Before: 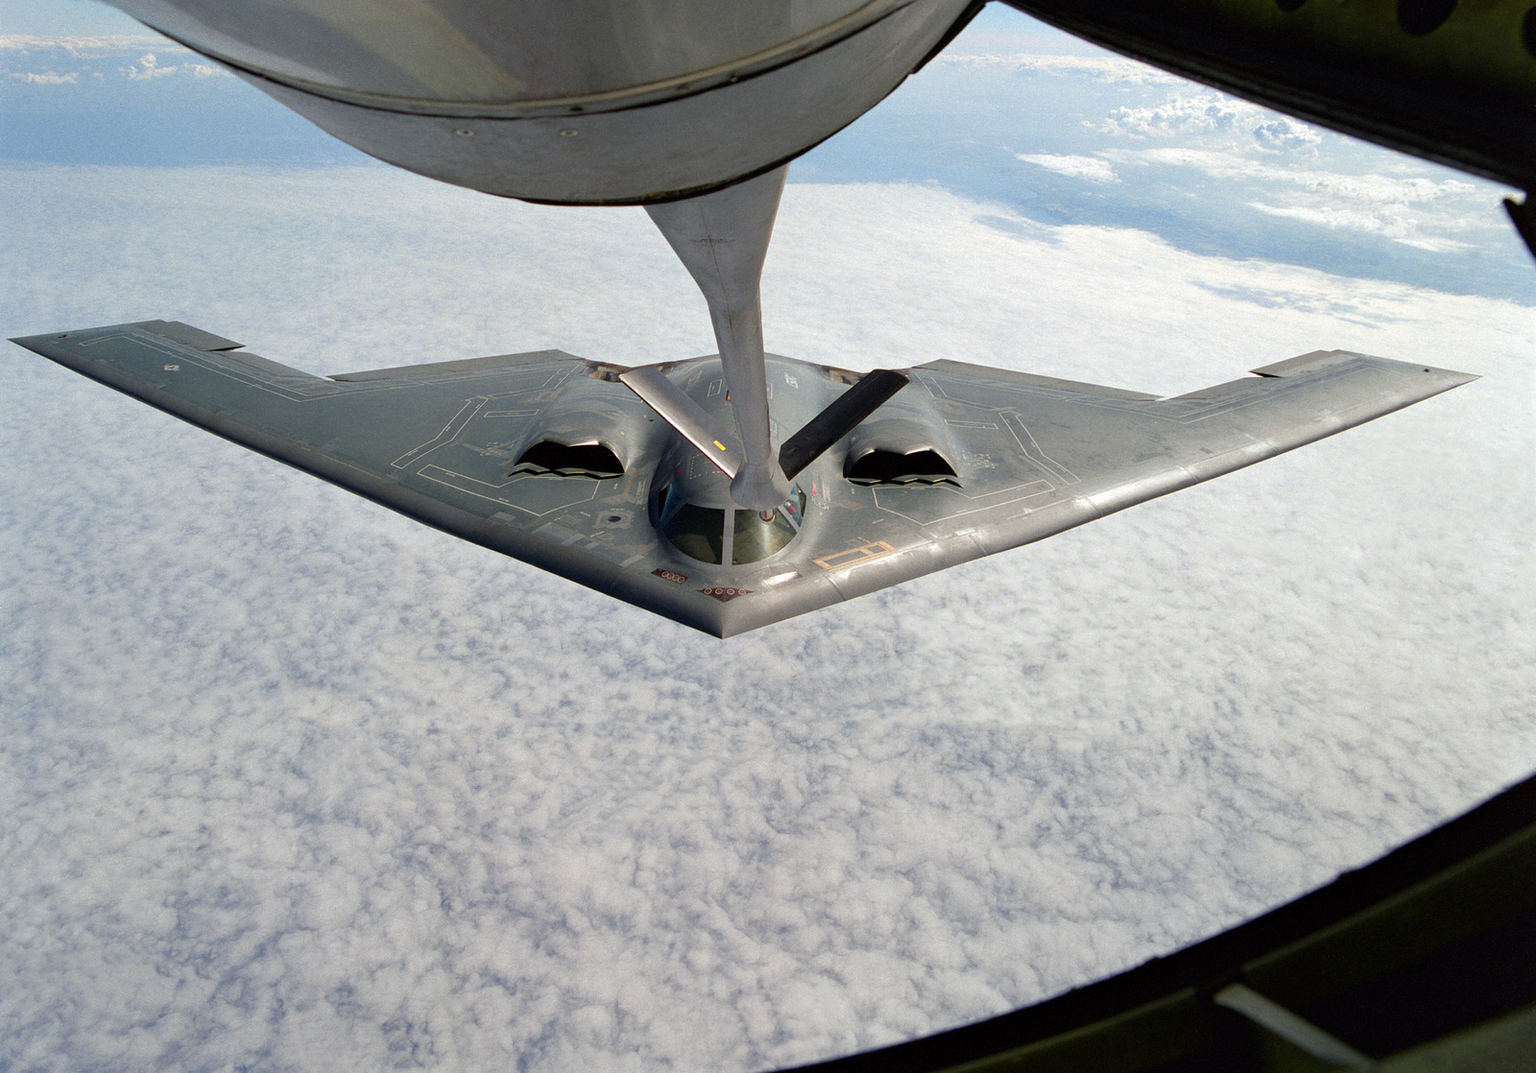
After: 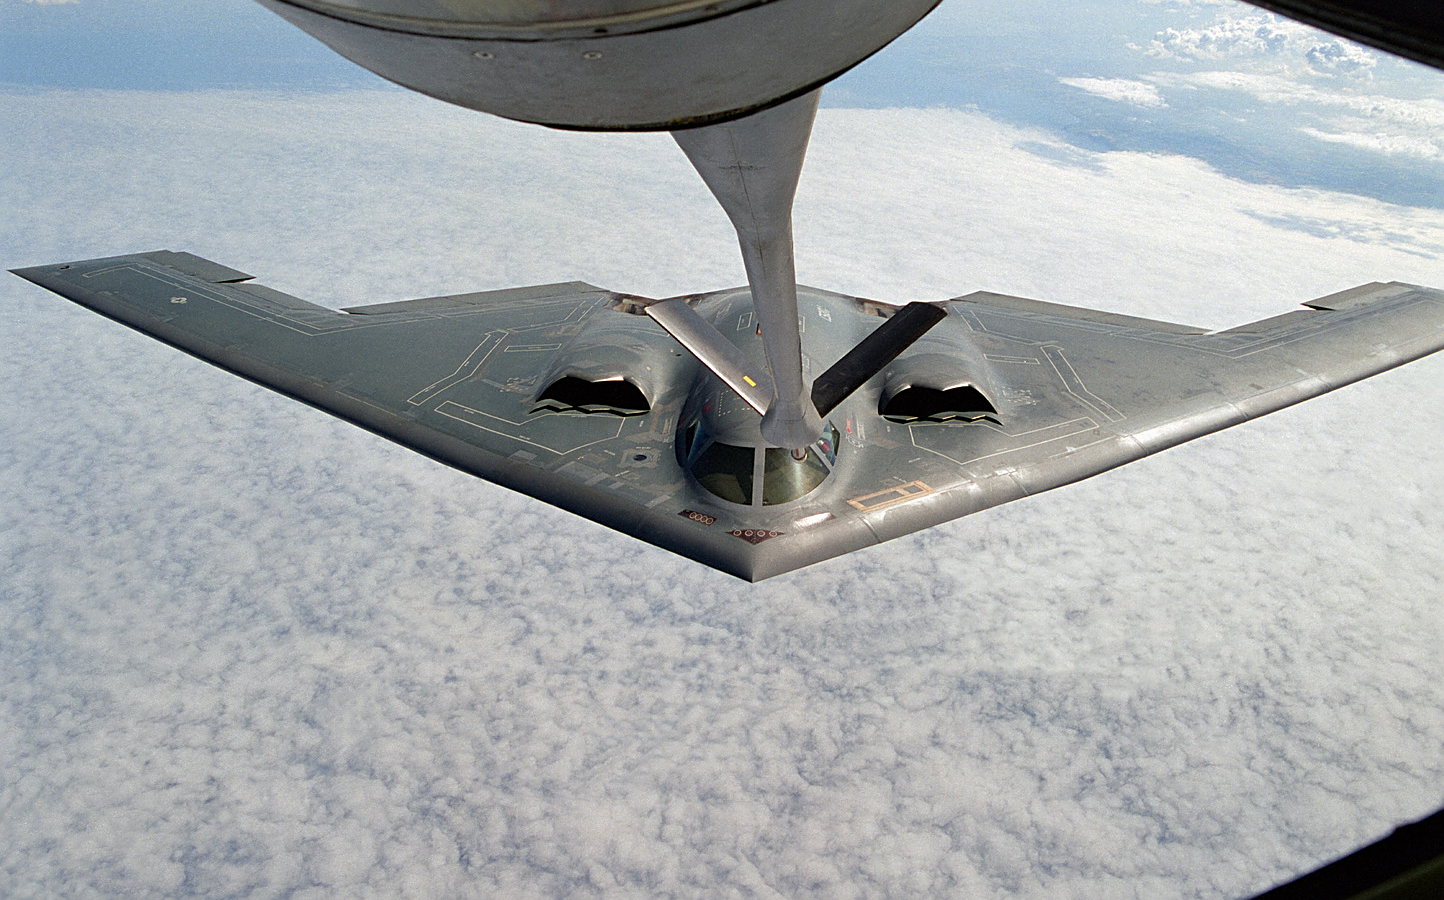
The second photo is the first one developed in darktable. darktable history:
crop: top 7.49%, right 9.717%, bottom 11.943%
exposure: exposure -0.05 EV
sharpen: on, module defaults
